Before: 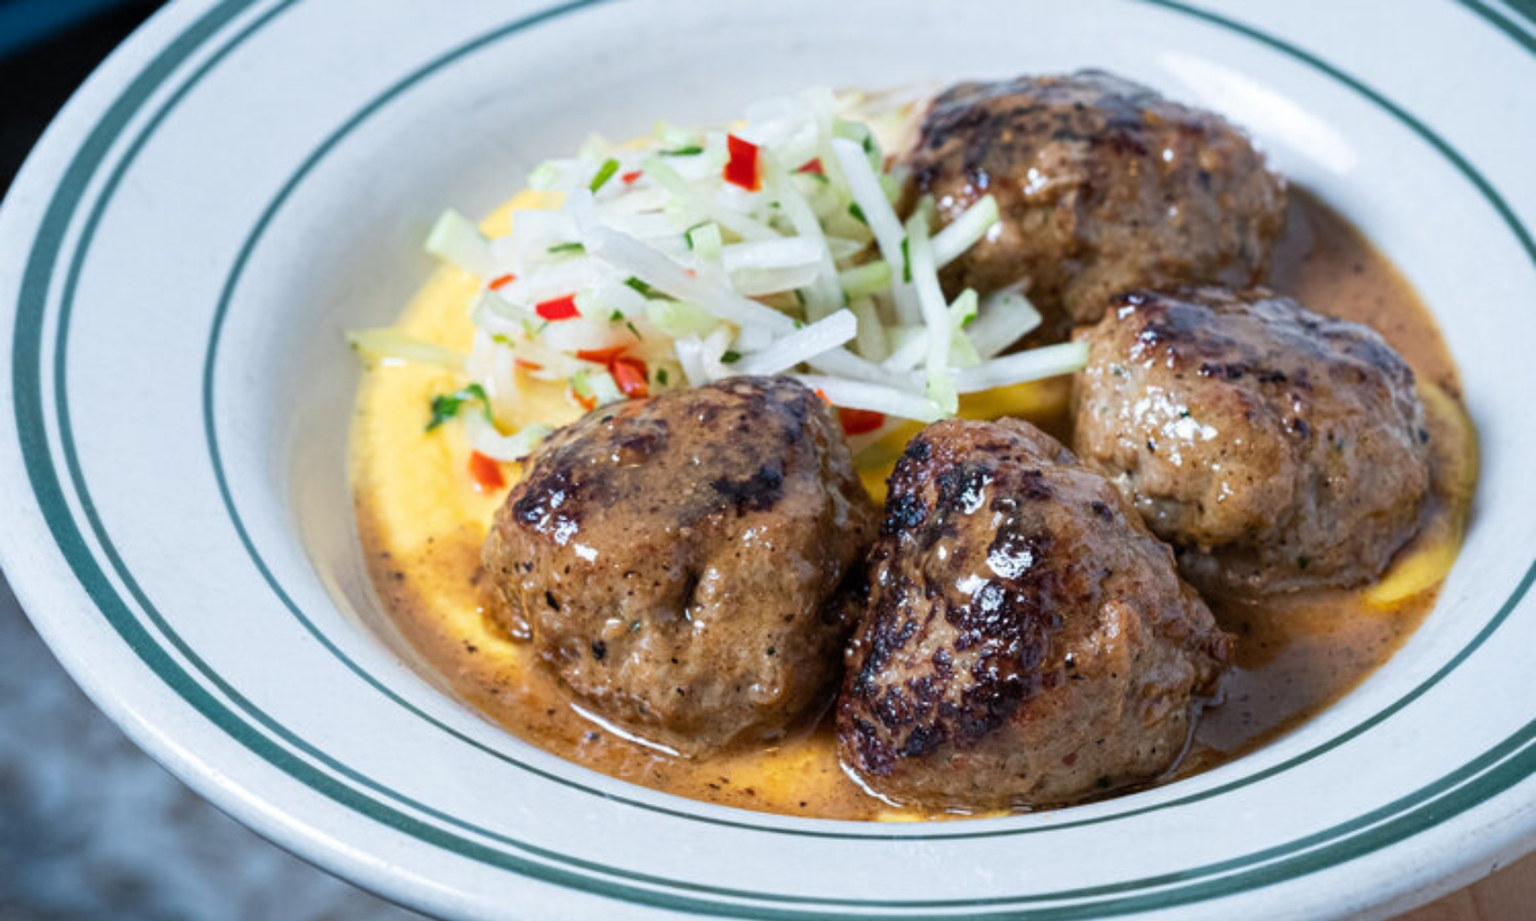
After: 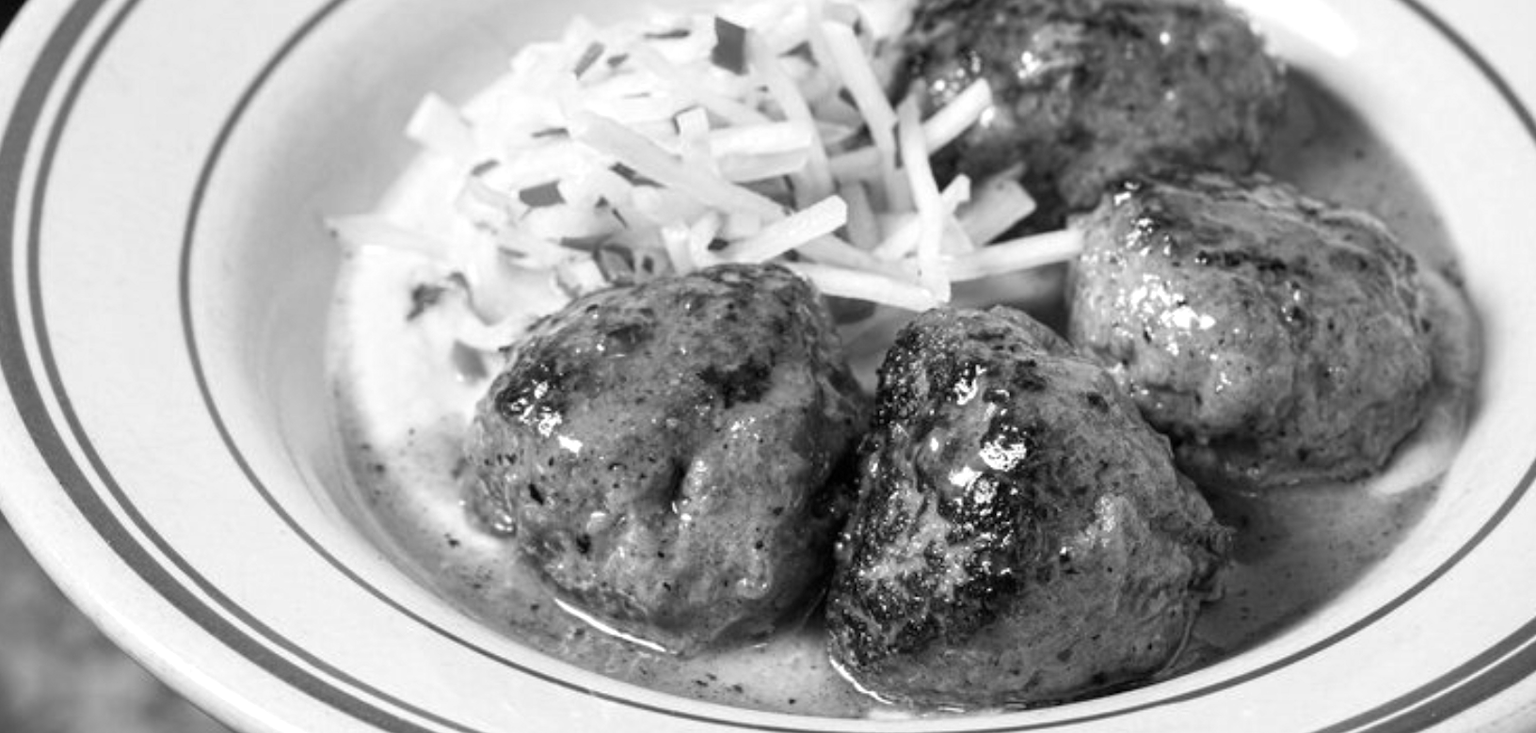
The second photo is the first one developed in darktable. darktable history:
exposure: exposure 0.2 EV, compensate highlight preservation false
crop and rotate: left 1.814%, top 12.818%, right 0.25%, bottom 9.225%
monochrome: a 32, b 64, size 2.3, highlights 1
